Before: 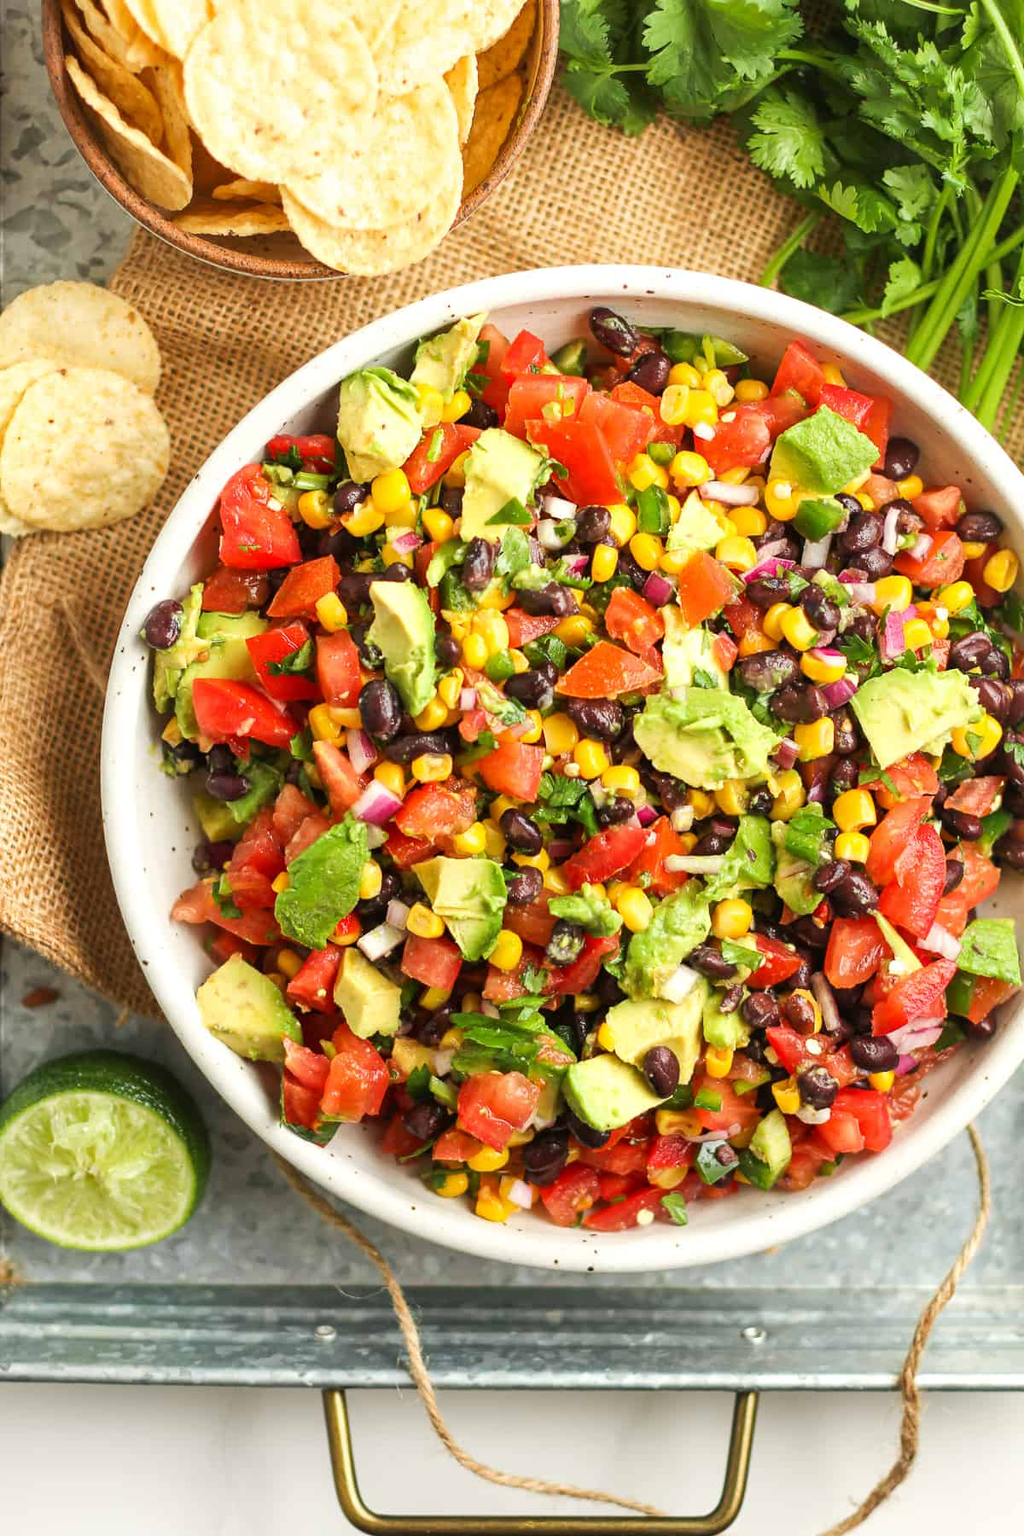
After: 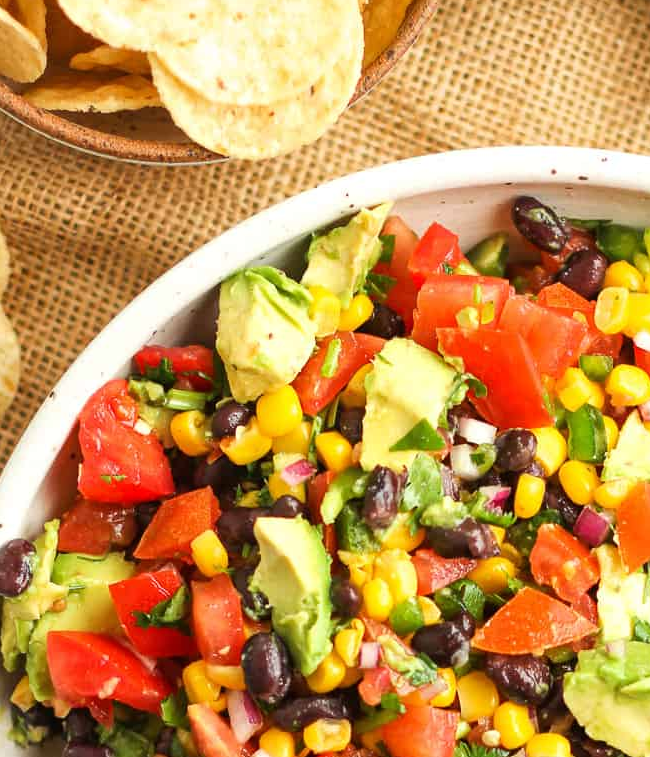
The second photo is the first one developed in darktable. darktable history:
crop: left 14.925%, top 9.16%, right 30.866%, bottom 48.776%
